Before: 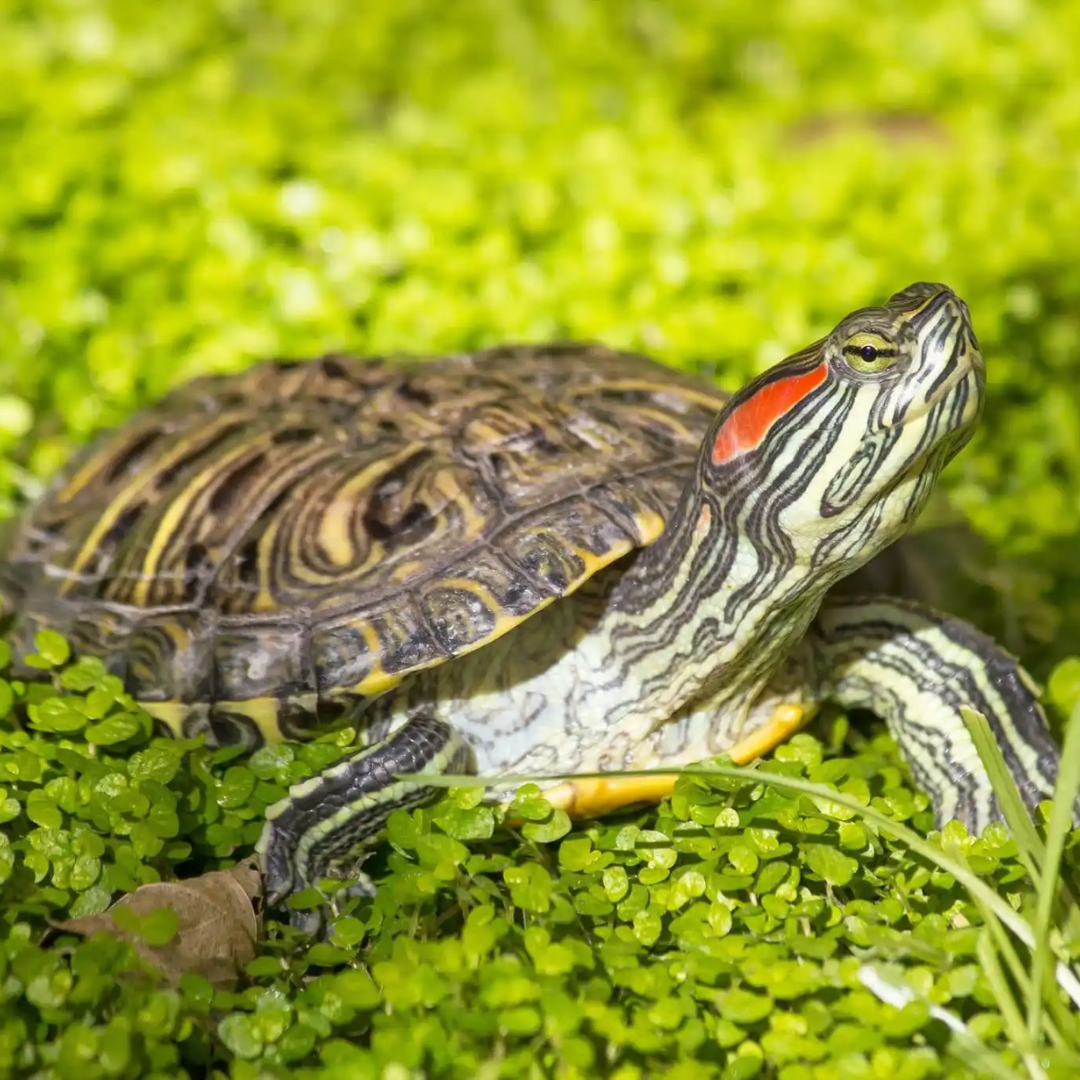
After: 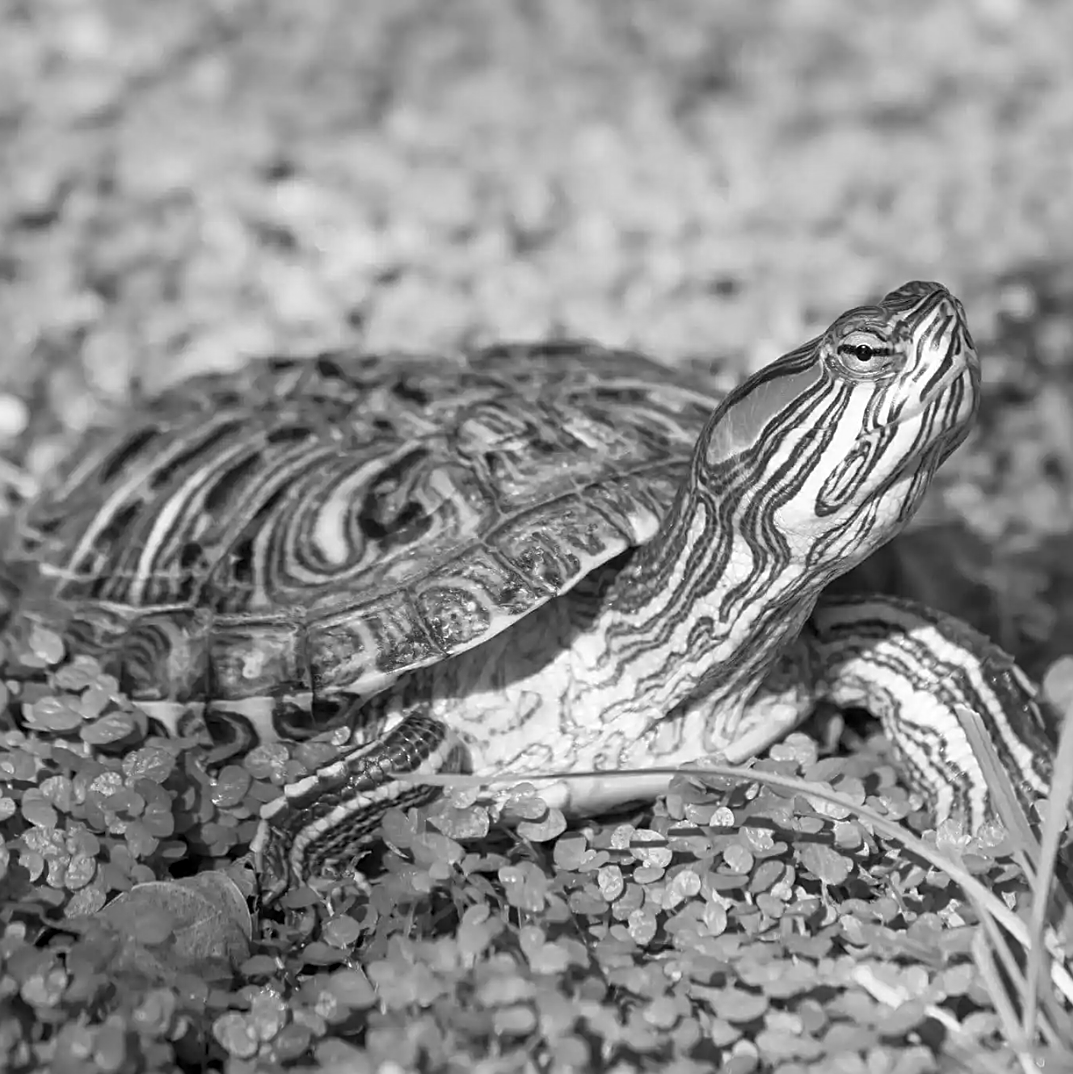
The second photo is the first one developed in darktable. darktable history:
monochrome: a 16.06, b 15.48, size 1
contrast equalizer: octaves 7, y [[0.6 ×6], [0.55 ×6], [0 ×6], [0 ×6], [0 ×6]], mix 0.15
sharpen: on, module defaults
crop and rotate: left 0.614%, top 0.179%, bottom 0.309%
